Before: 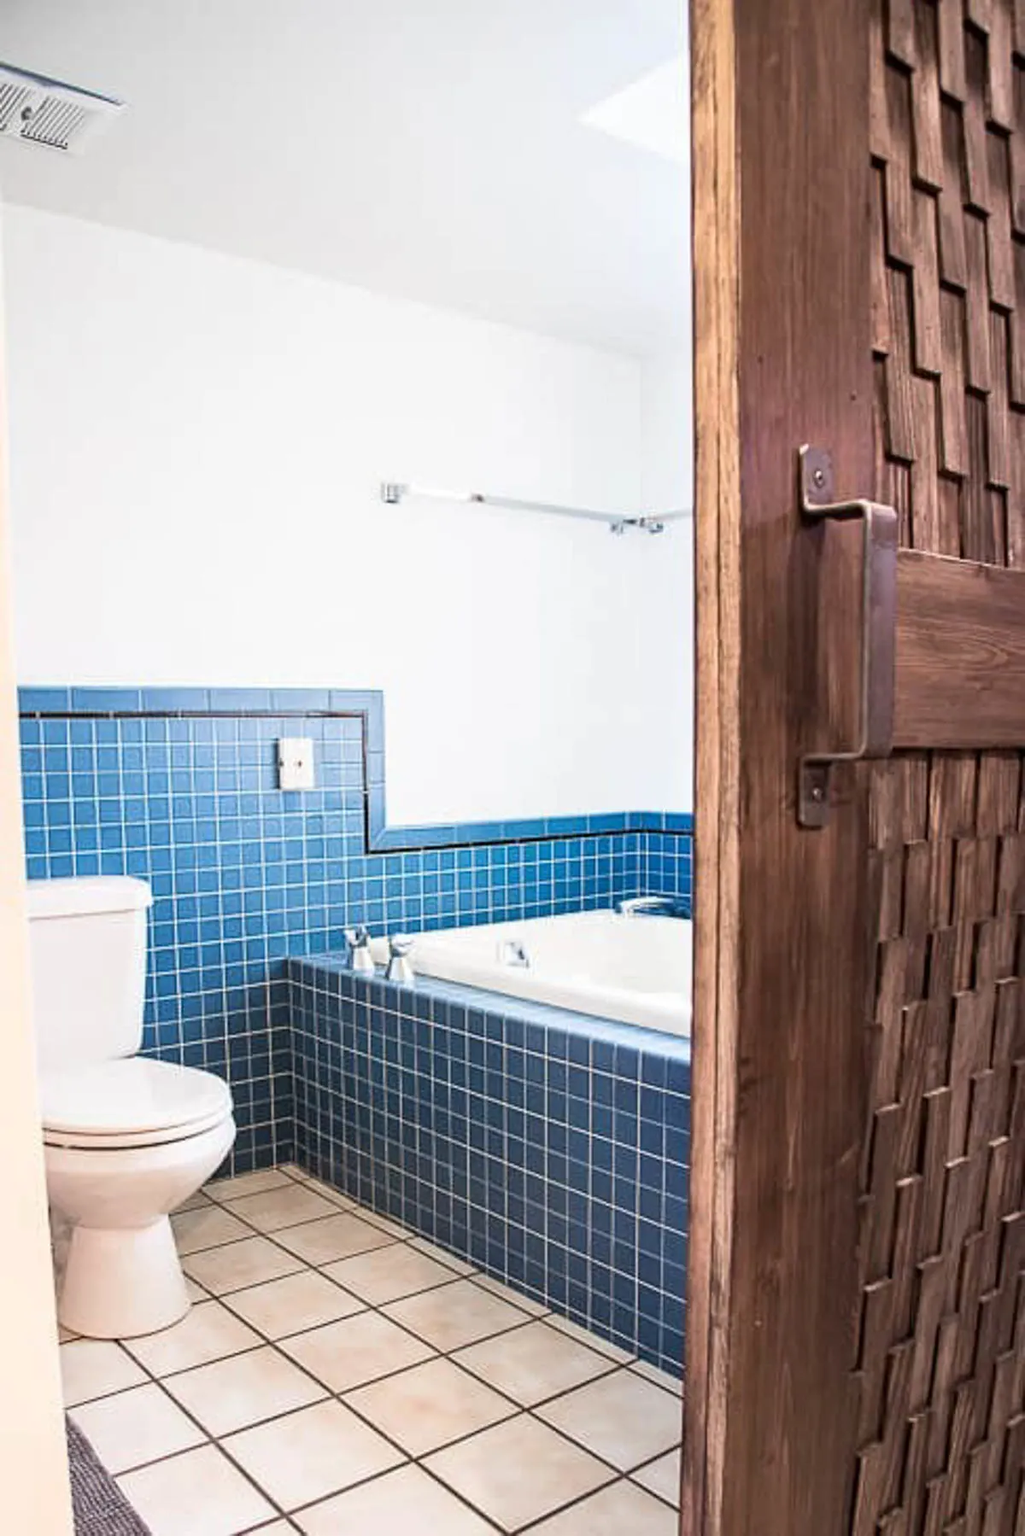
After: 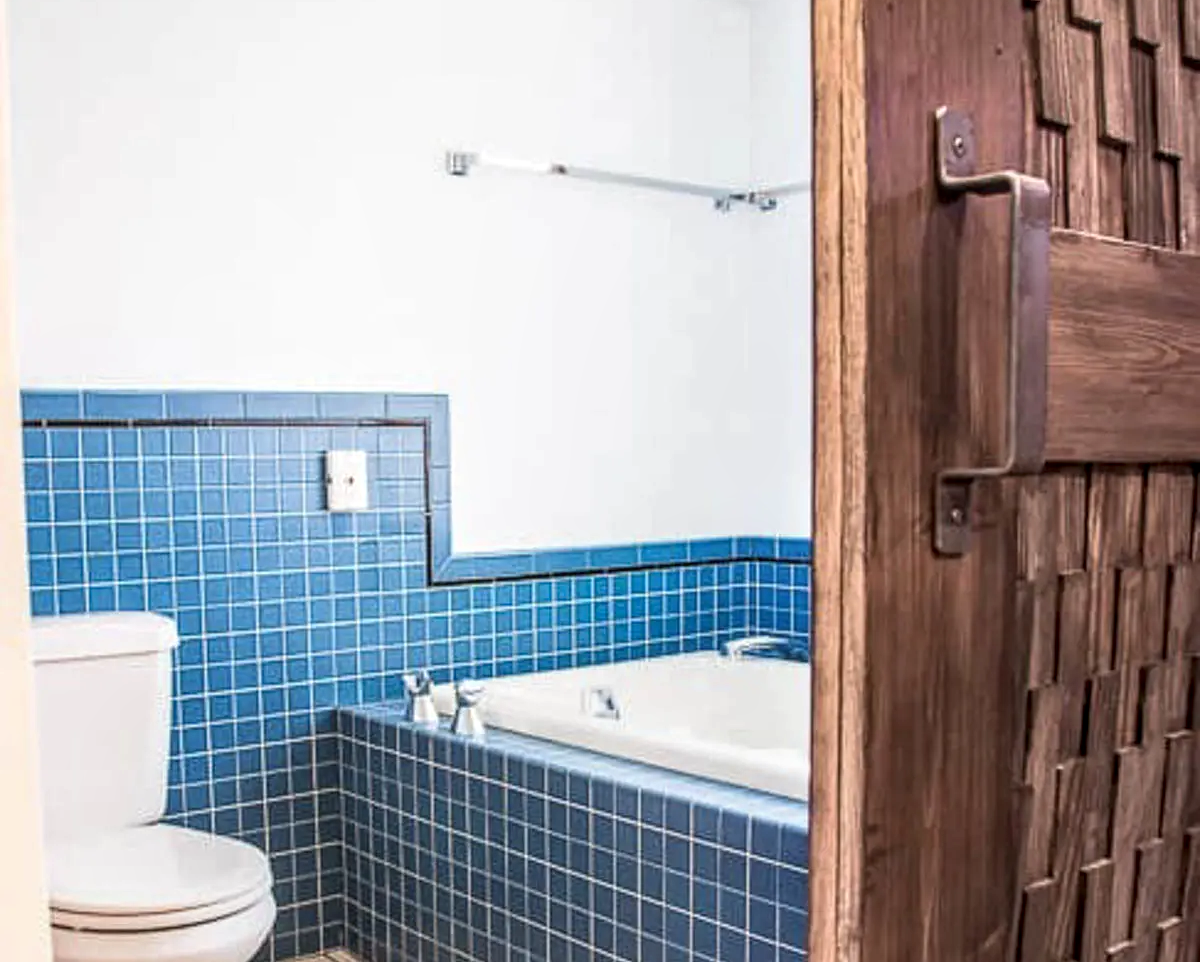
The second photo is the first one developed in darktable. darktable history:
crop and rotate: top 23.043%, bottom 23.437%
local contrast: highlights 0%, shadows 0%, detail 133%
